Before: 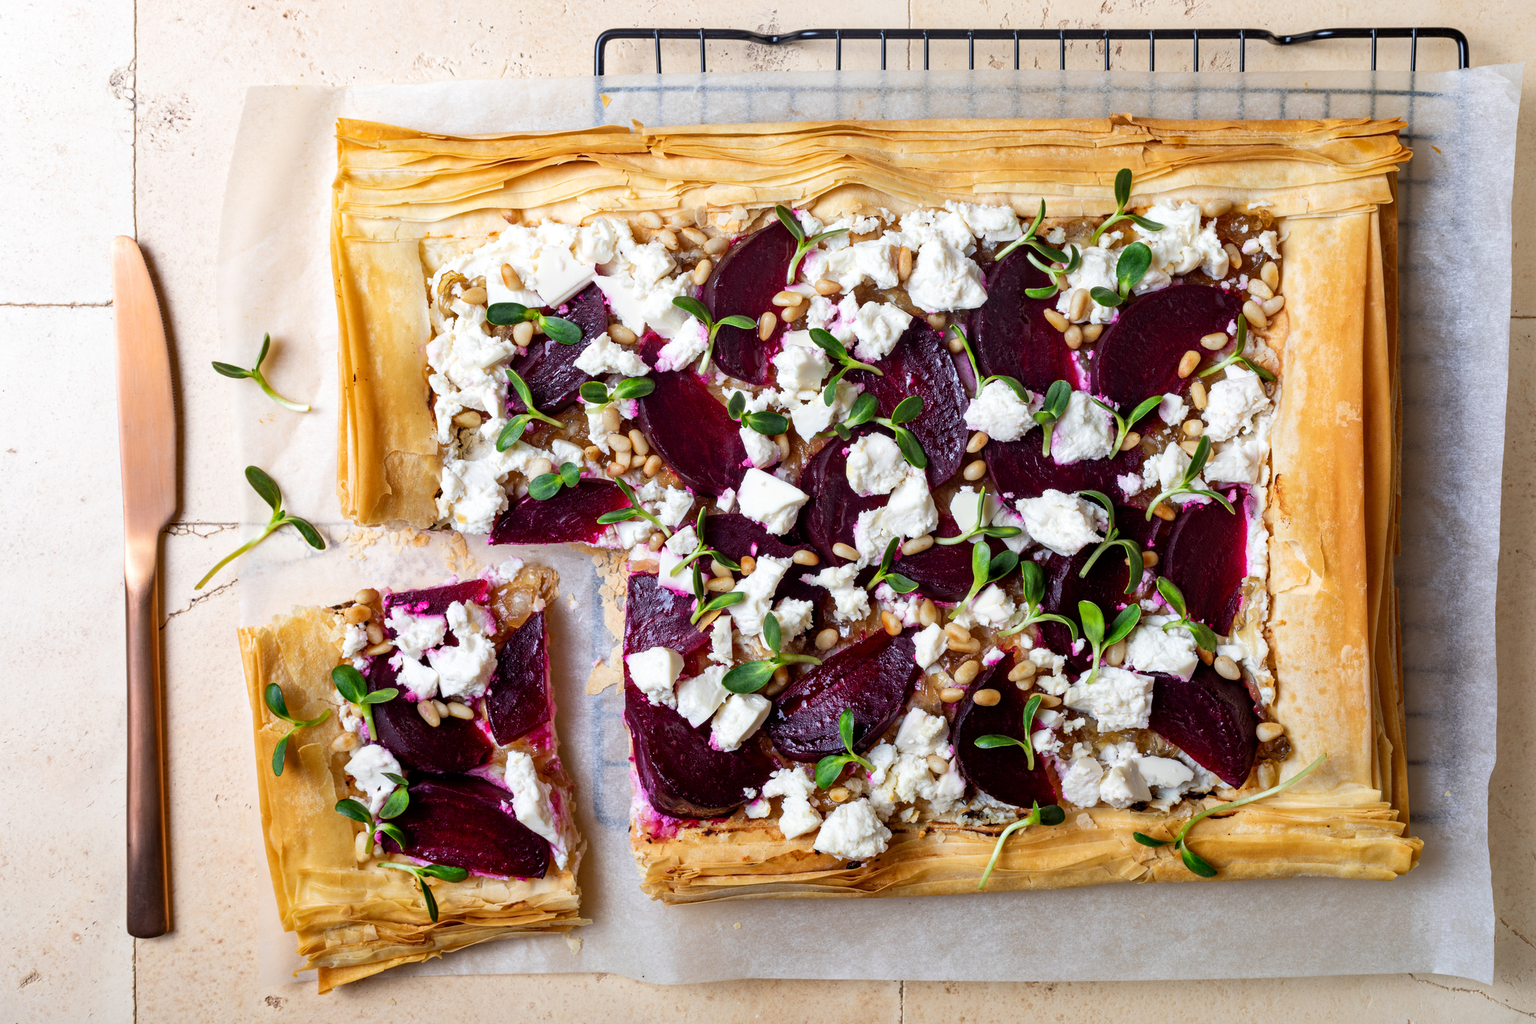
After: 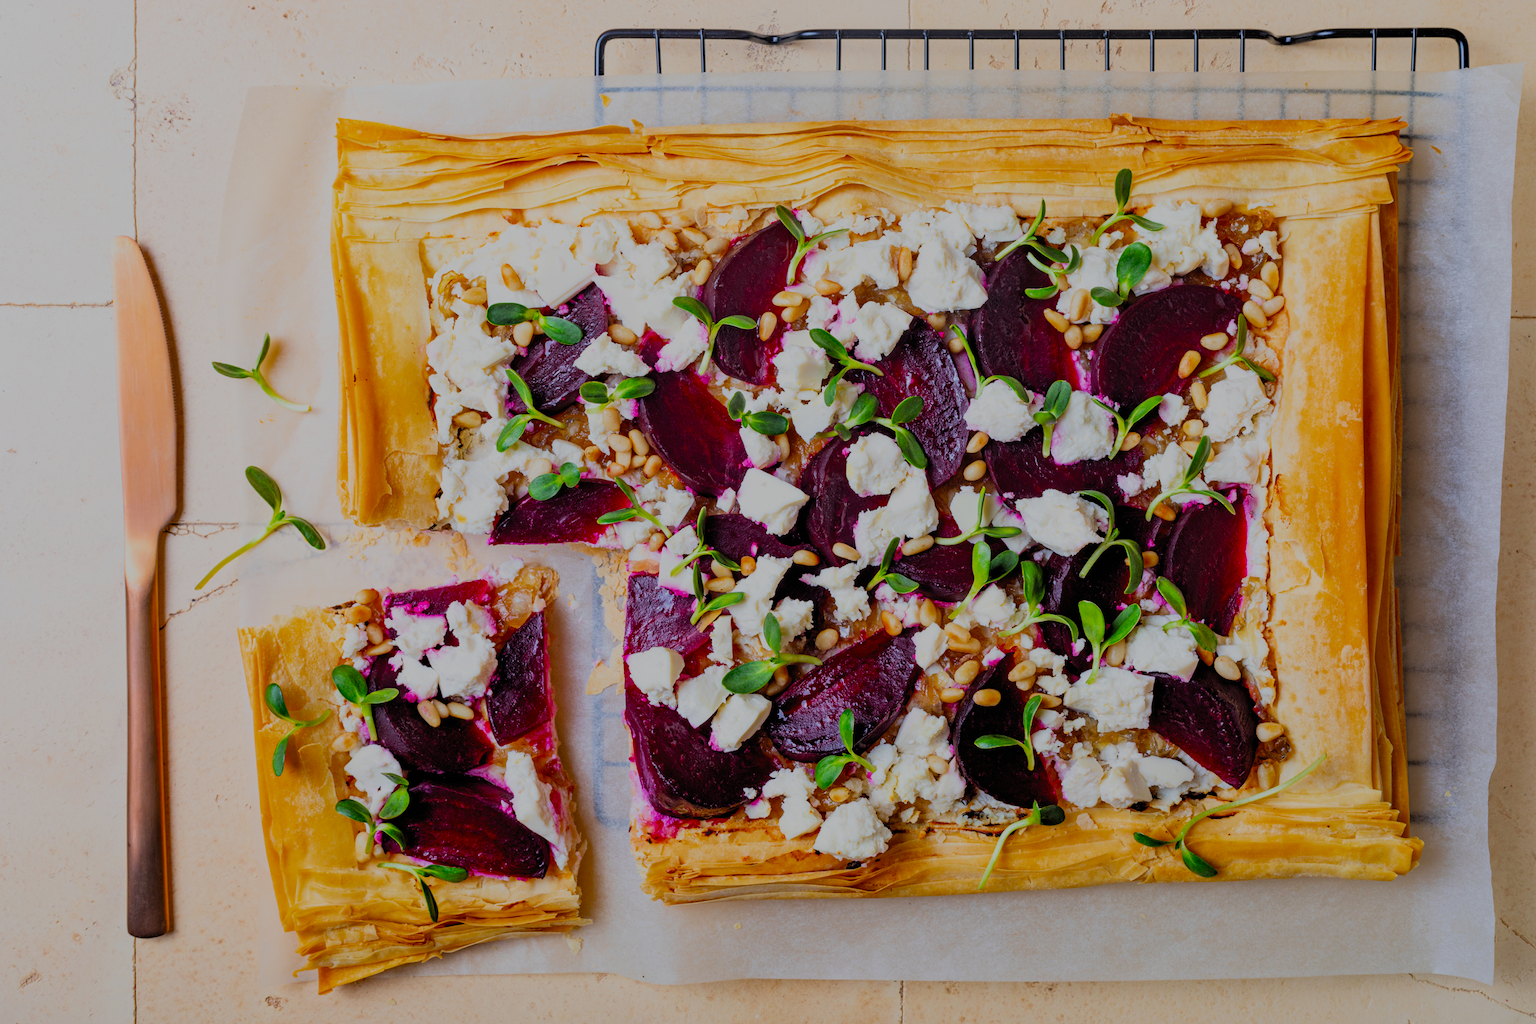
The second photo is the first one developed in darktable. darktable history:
tone equalizer: on, module defaults
filmic rgb: white relative exposure 8 EV, threshold 3 EV, hardness 2.44, latitude 10.07%, contrast 0.72, highlights saturation mix 10%, shadows ↔ highlights balance 1.38%, color science v4 (2020), enable highlight reconstruction true
